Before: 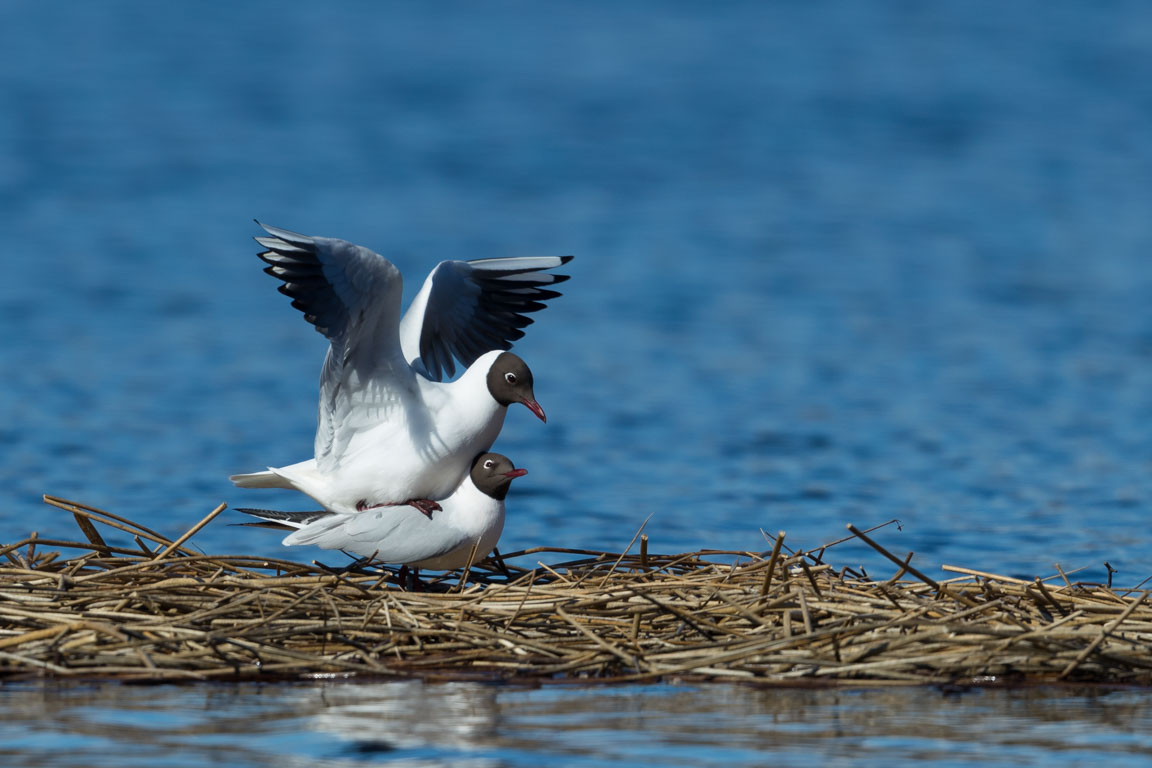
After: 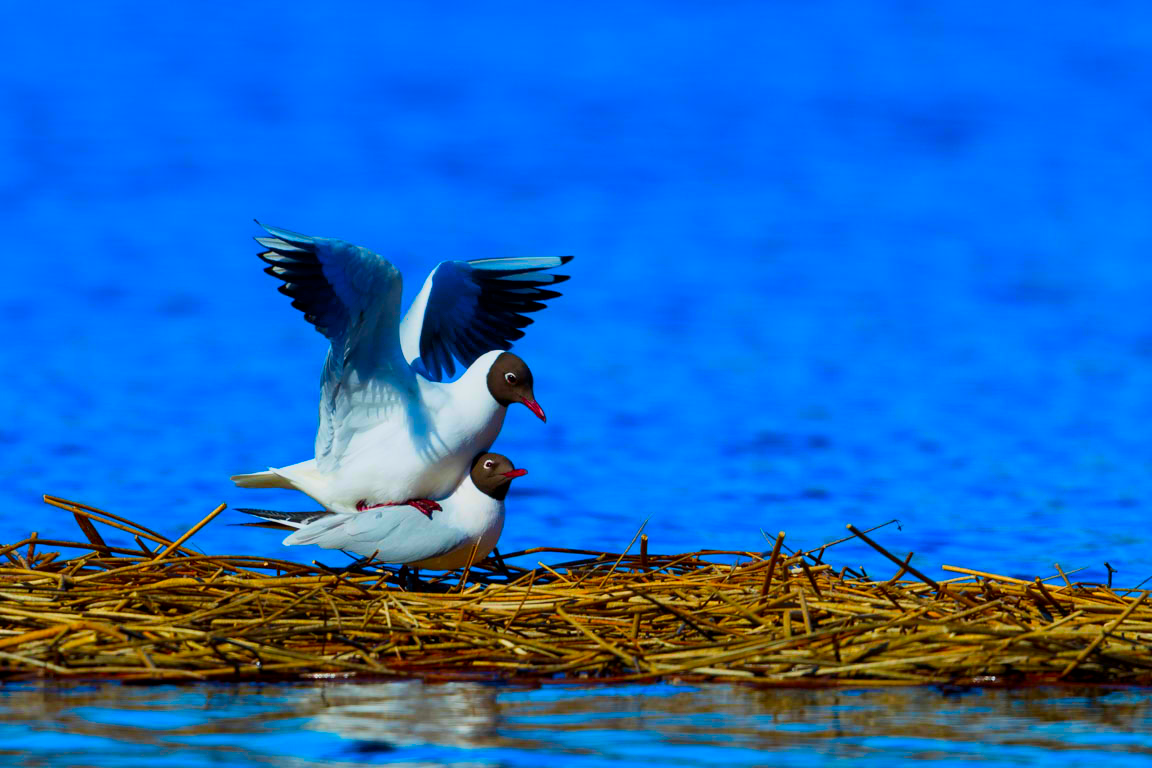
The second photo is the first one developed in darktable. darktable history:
filmic rgb: middle gray luminance 18.27%, black relative exposure -11.19 EV, white relative exposure 3.71 EV, threshold 3.06 EV, target black luminance 0%, hardness 5.88, latitude 57.26%, contrast 0.964, shadows ↔ highlights balance 49.65%, color science v6 (2022), iterations of high-quality reconstruction 0, enable highlight reconstruction true
exposure: compensate exposure bias true, compensate highlight preservation false
color correction: highlights b* -0.013, saturation 2.95
contrast brightness saturation: contrast 0.066, brightness -0.127, saturation 0.058
